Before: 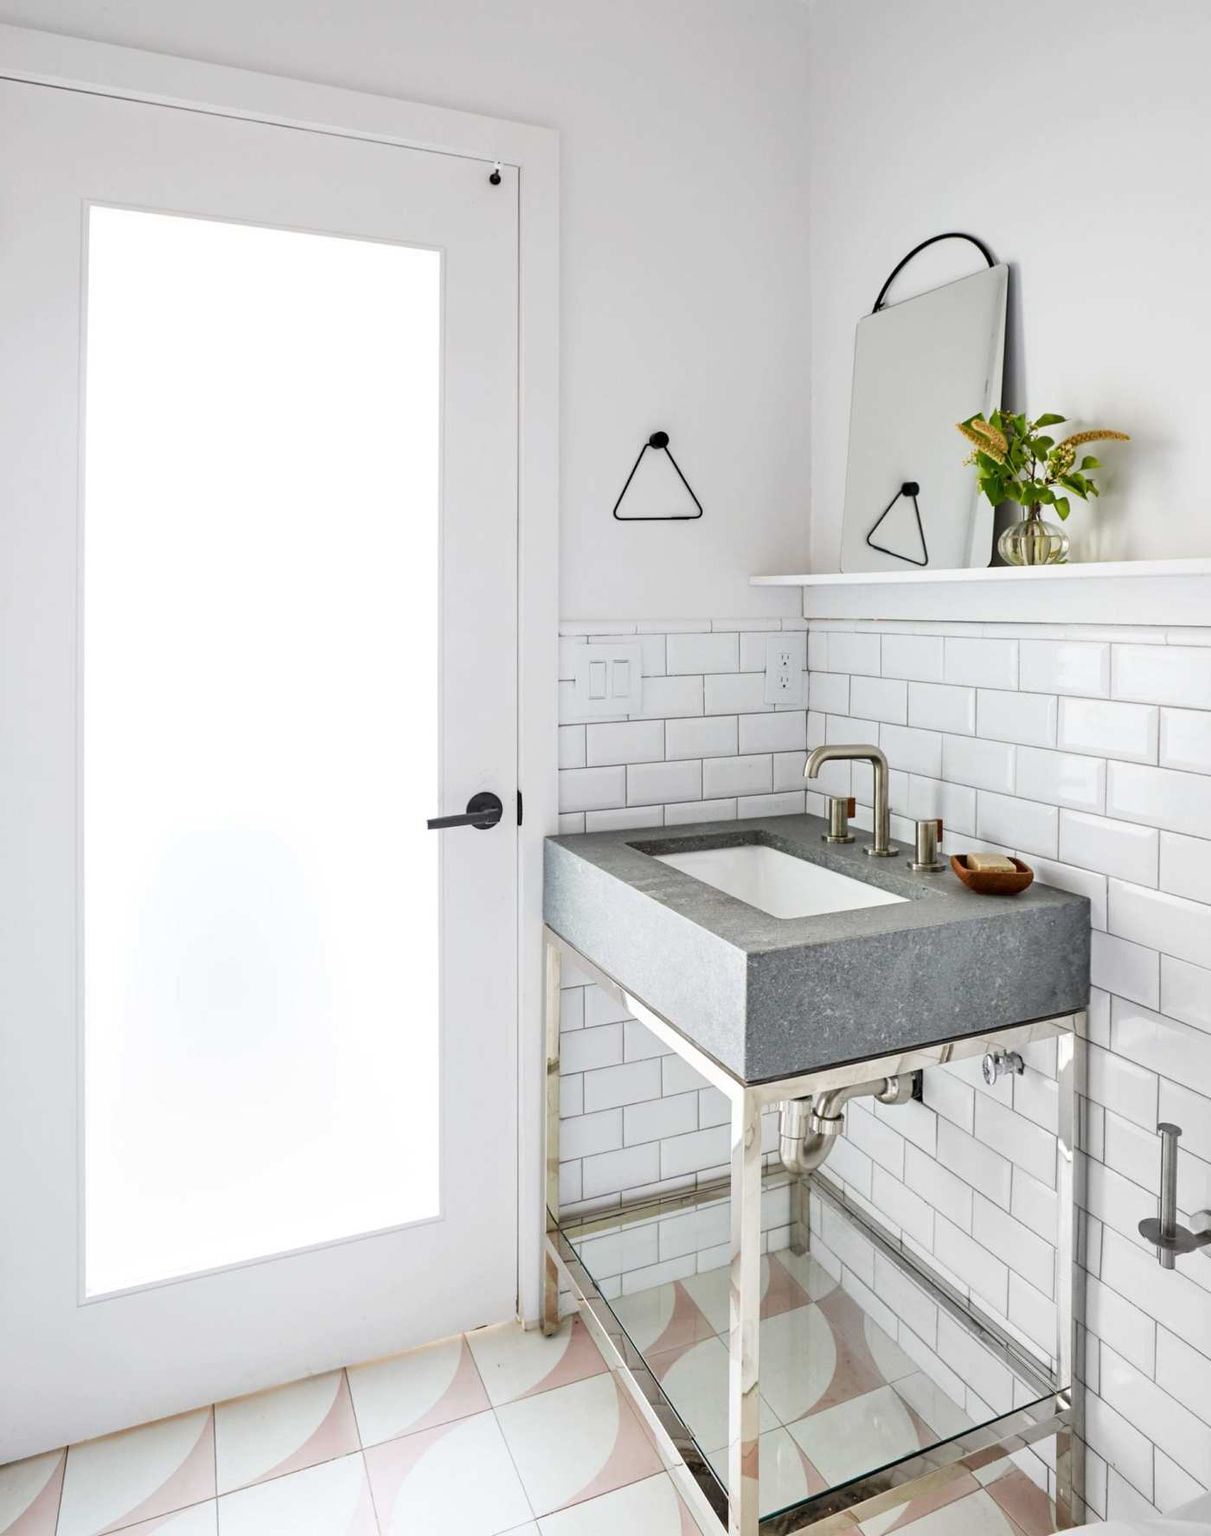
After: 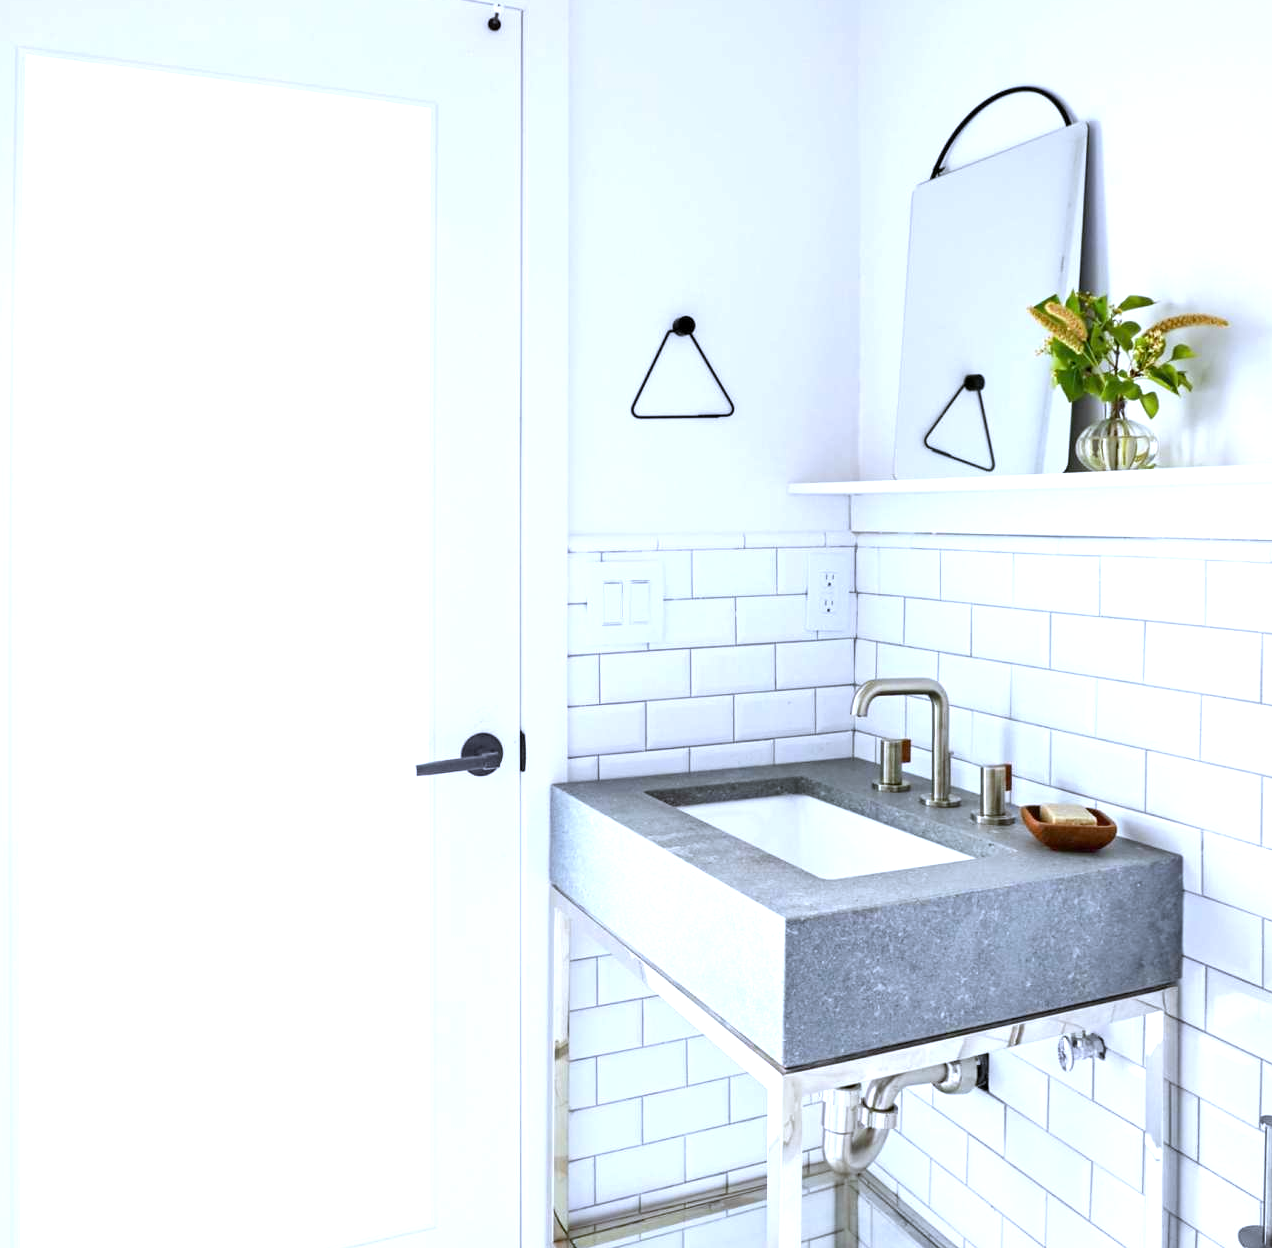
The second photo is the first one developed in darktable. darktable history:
white balance: red 0.948, green 1.02, blue 1.176
exposure: exposure 0.6 EV, compensate highlight preservation false
crop: left 5.596%, top 10.314%, right 3.534%, bottom 19.395%
rotate and perspective: crop left 0, crop top 0
